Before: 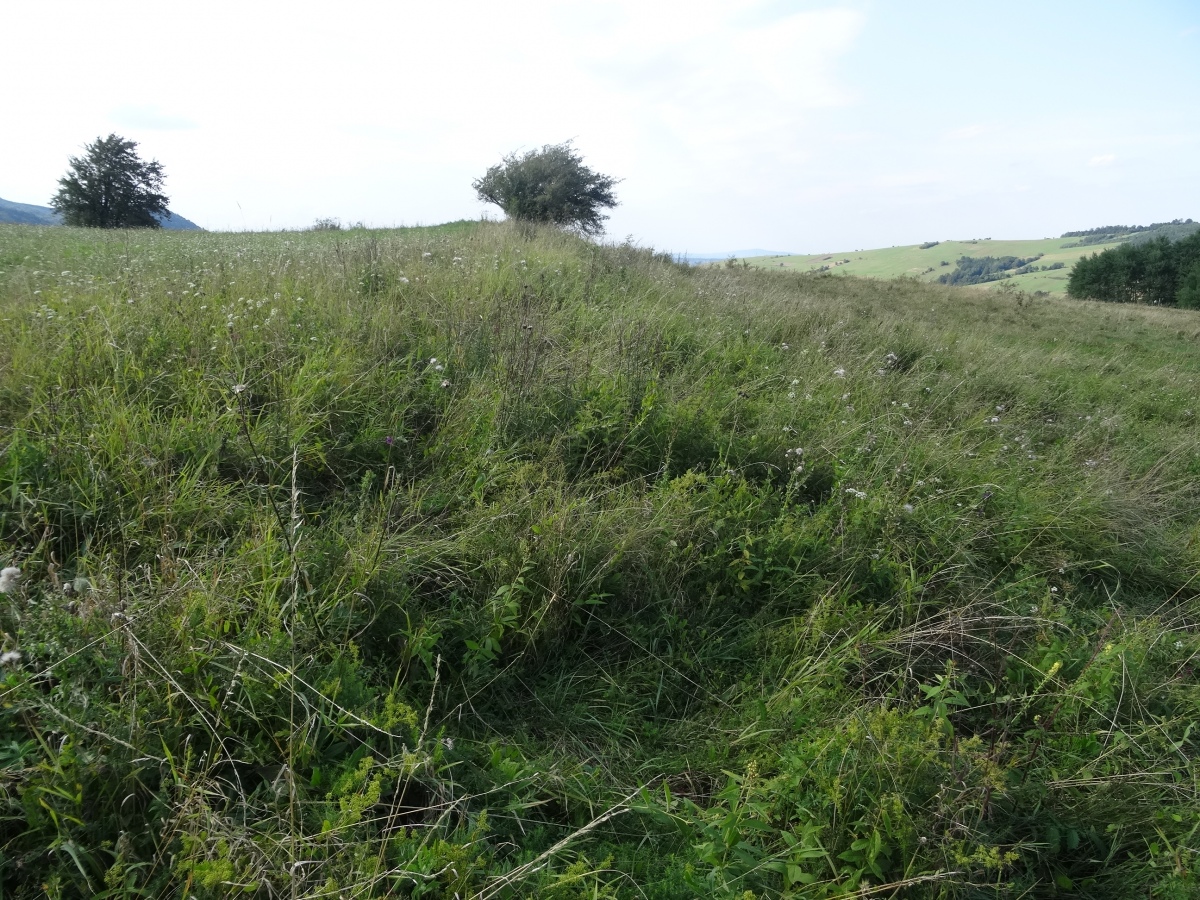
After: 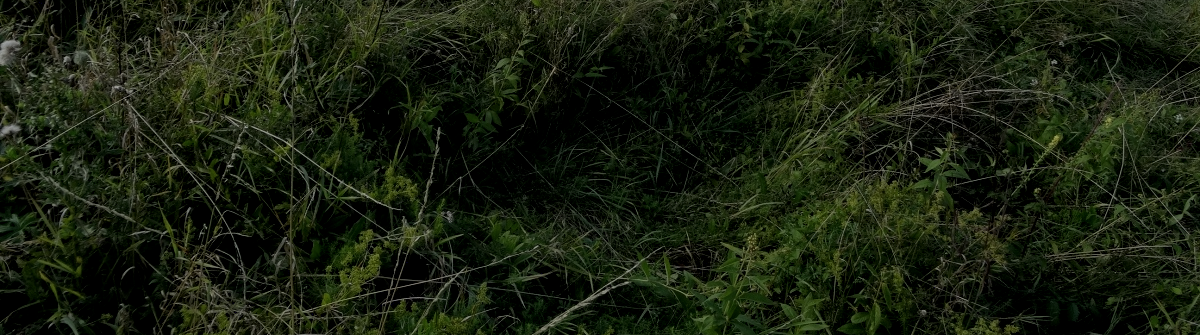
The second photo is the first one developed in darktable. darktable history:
crop and rotate: top 58.563%, bottom 4.147%
filmic rgb: black relative exposure -11.36 EV, white relative exposure 3.25 EV, hardness 6.75, iterations of high-quality reconstruction 0
tone equalizer: -8 EV -1.99 EV, -7 EV -1.97 EV, -6 EV -1.98 EV, -5 EV -1.98 EV, -4 EV -2 EV, -3 EV -1.99 EV, -2 EV -1.99 EV, -1 EV -1.62 EV, +0 EV -1.99 EV
exposure: black level correction 0.005, exposure 0.411 EV, compensate exposure bias true, compensate highlight preservation false
local contrast: on, module defaults
